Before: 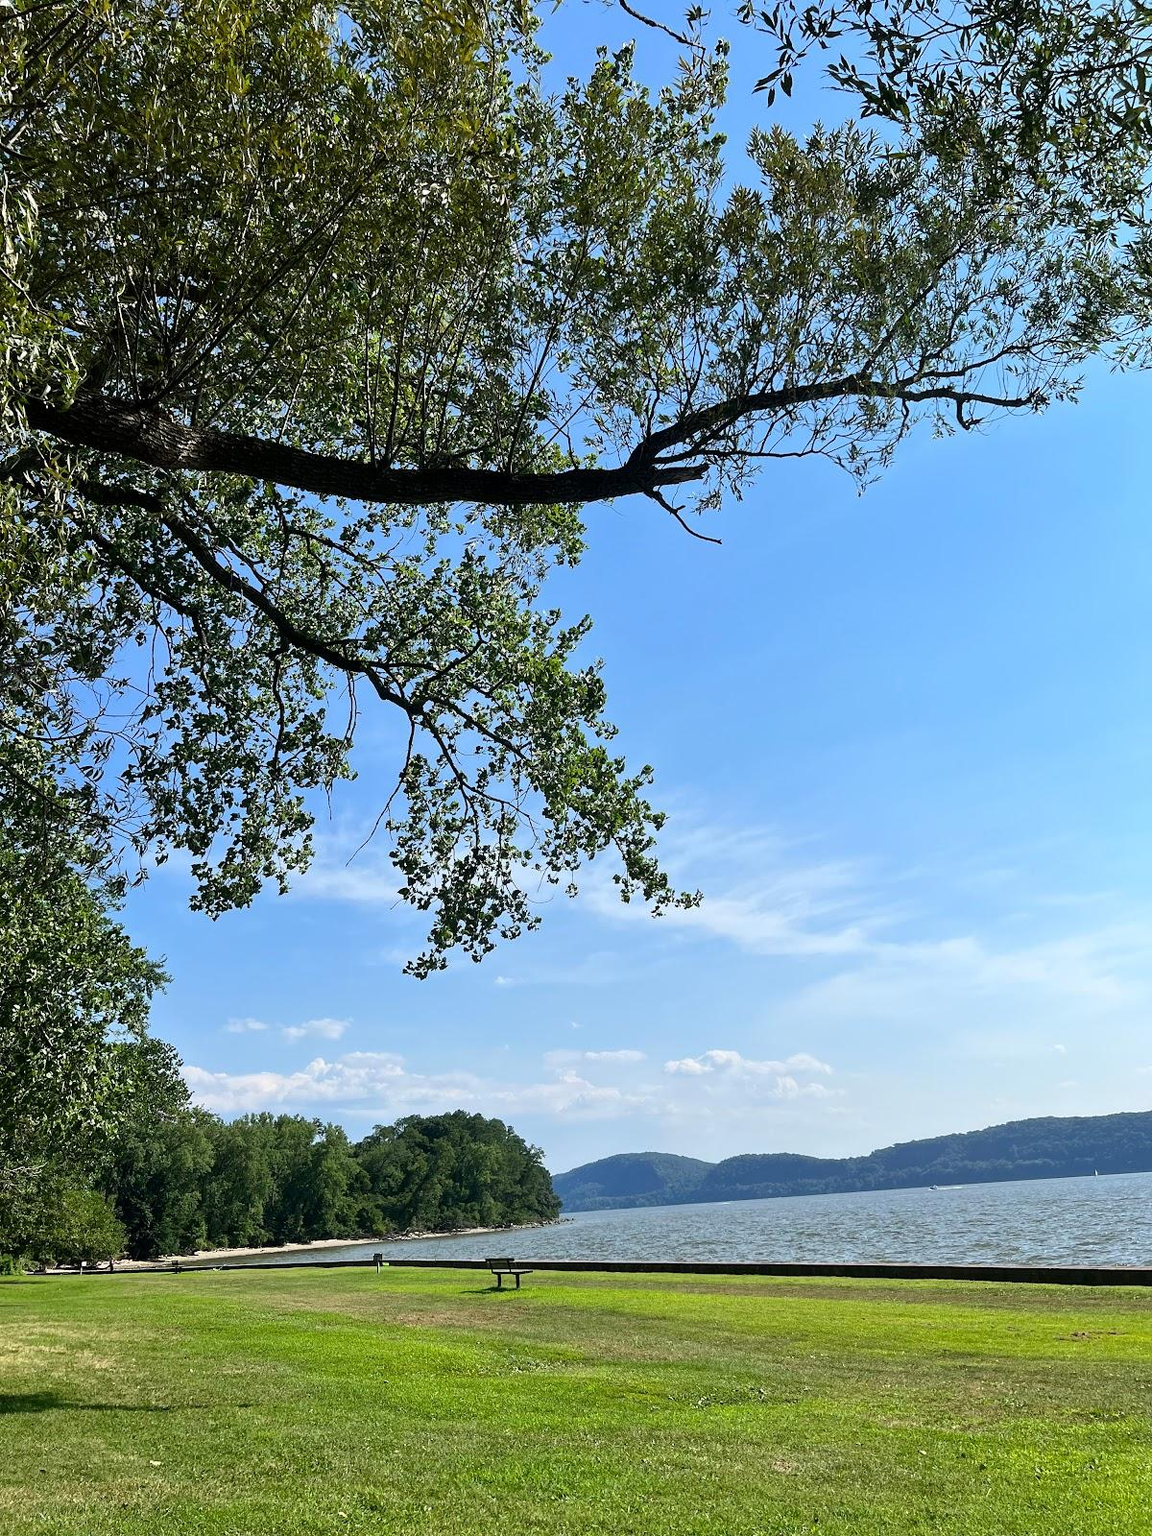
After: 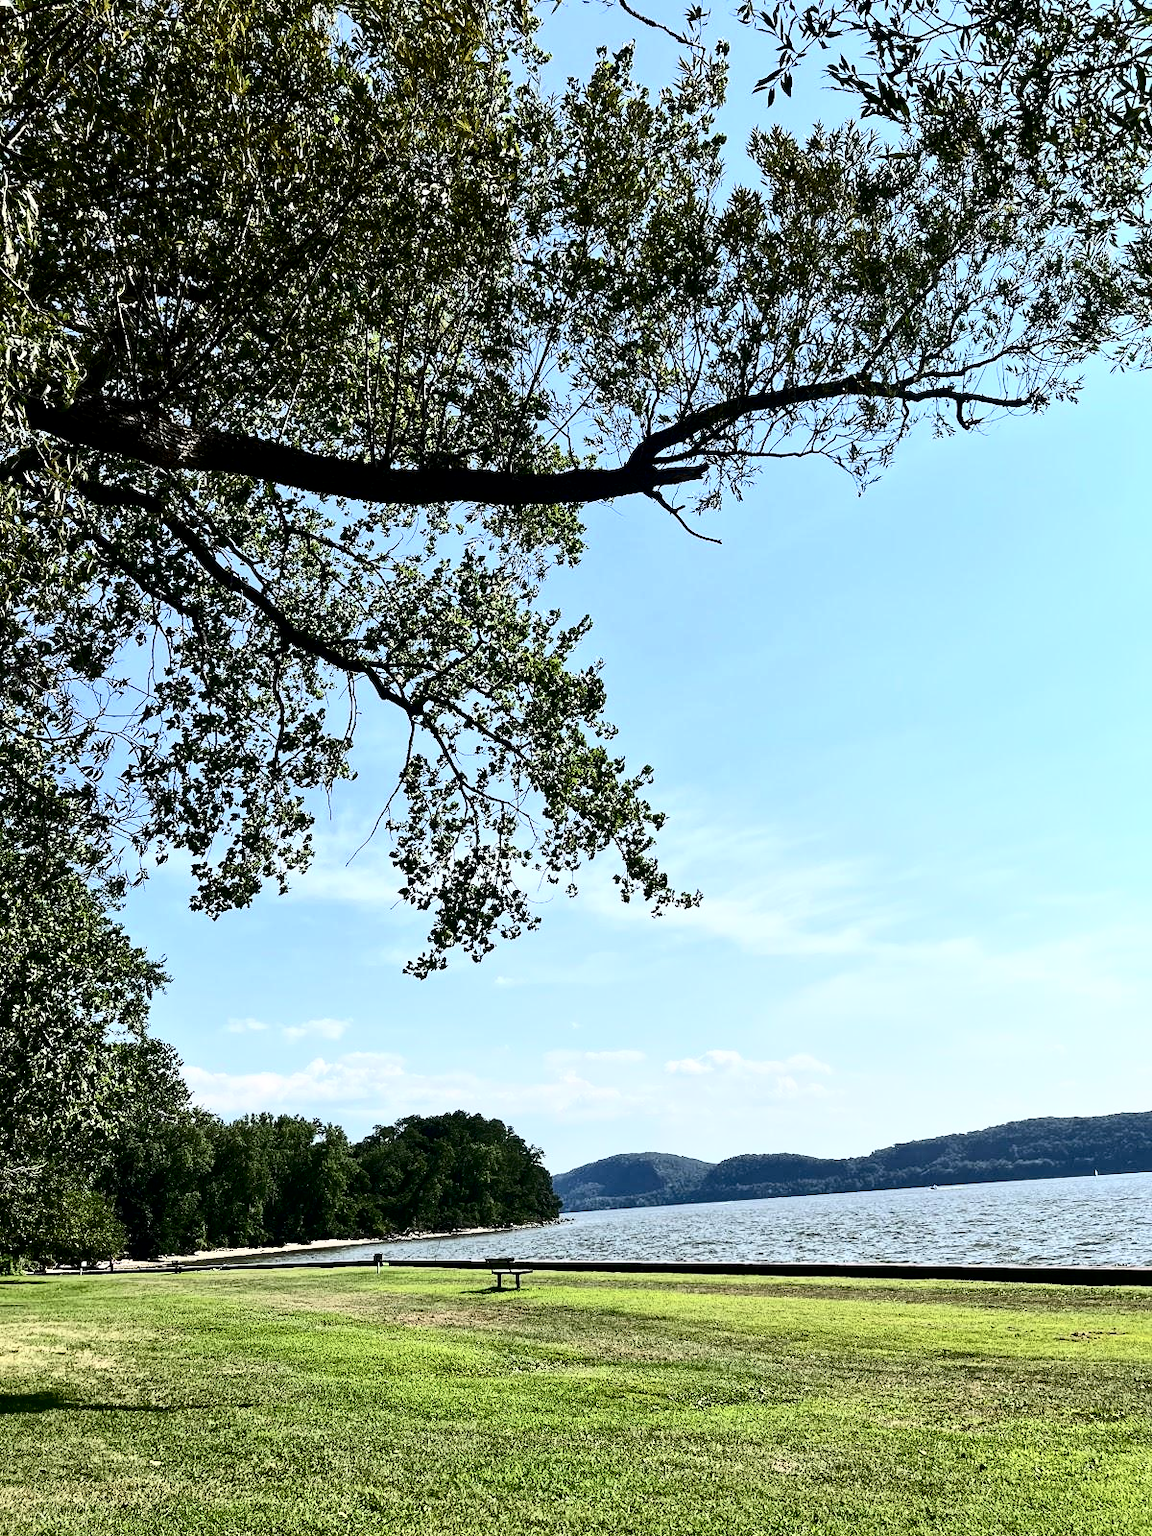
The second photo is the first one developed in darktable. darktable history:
local contrast: mode bilateral grid, contrast 20, coarseness 50, detail 129%, midtone range 0.2
contrast brightness saturation: contrast 0.507, saturation -0.088
